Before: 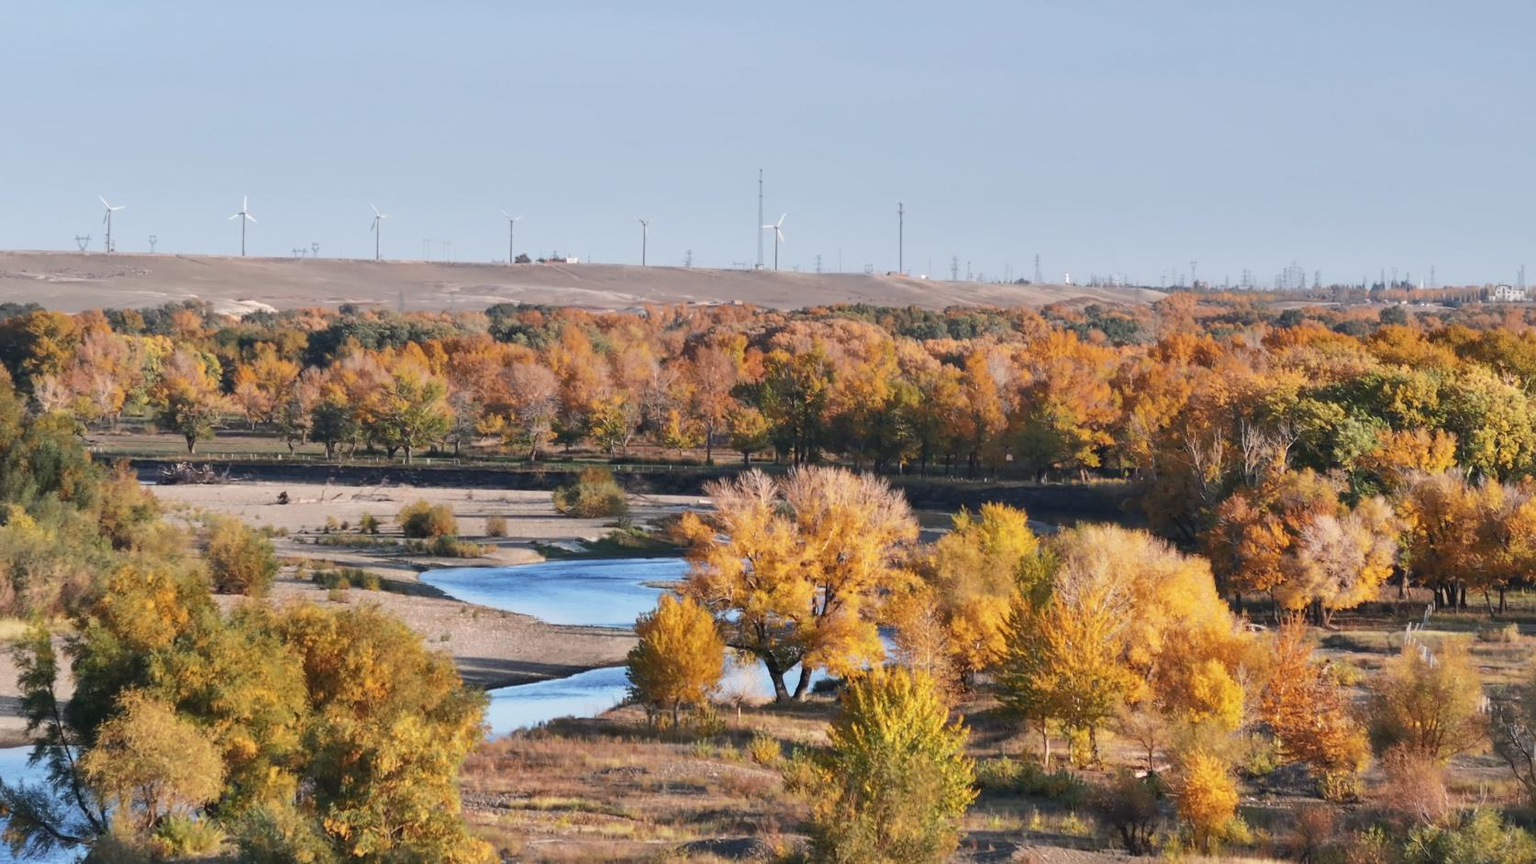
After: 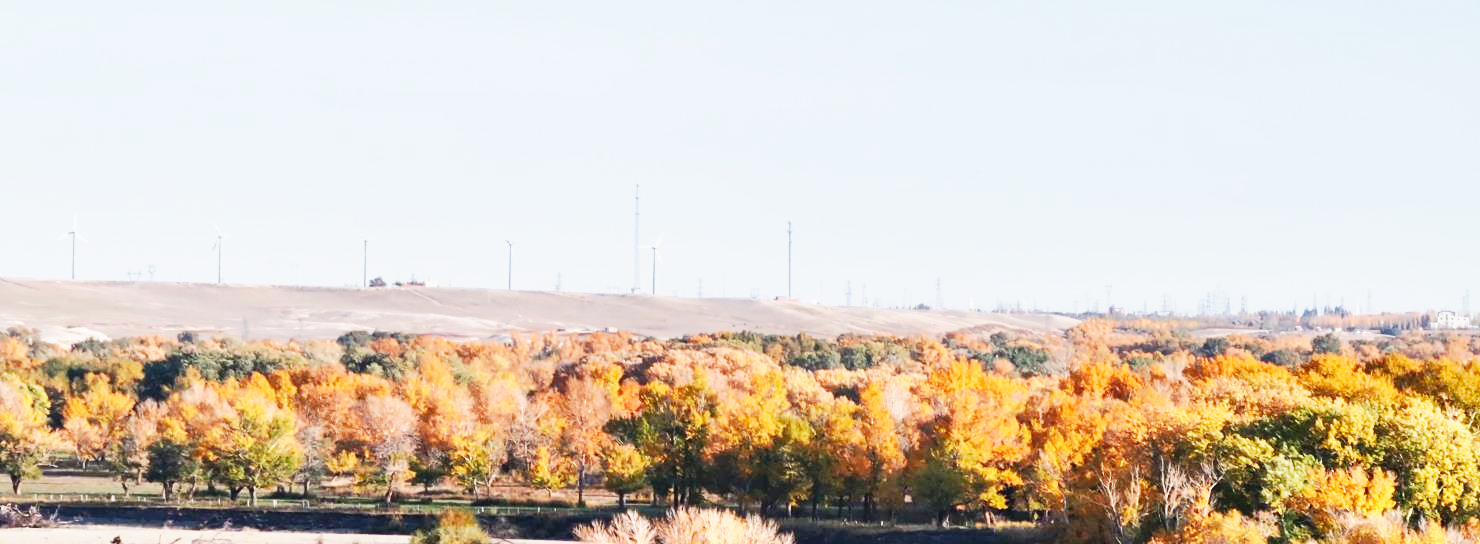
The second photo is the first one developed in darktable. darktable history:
base curve: curves: ch0 [(0, 0) (0.007, 0.004) (0.027, 0.03) (0.046, 0.07) (0.207, 0.54) (0.442, 0.872) (0.673, 0.972) (1, 1)], preserve colors none
crop and rotate: left 11.56%, bottom 42.162%
contrast brightness saturation: contrast -0.019, brightness -0.006, saturation 0.031
